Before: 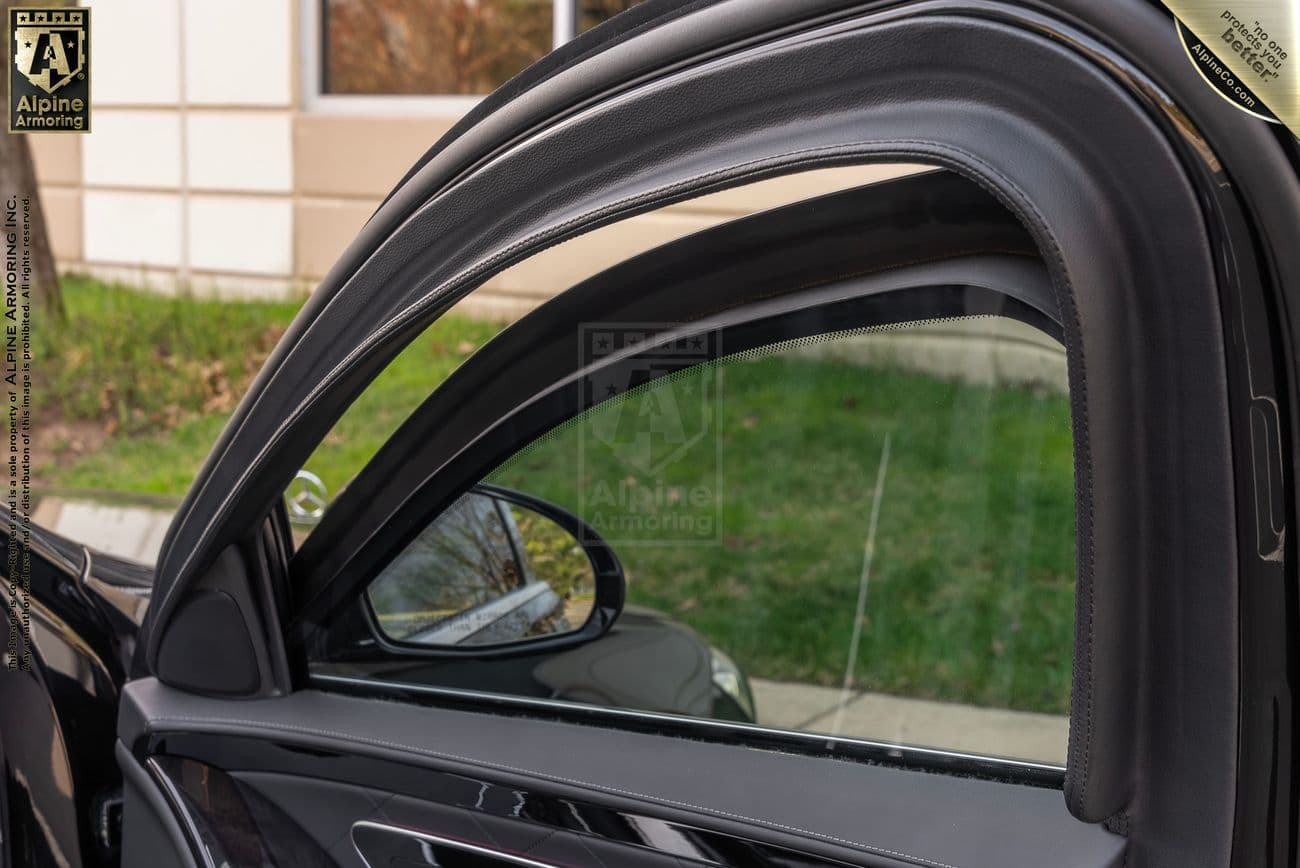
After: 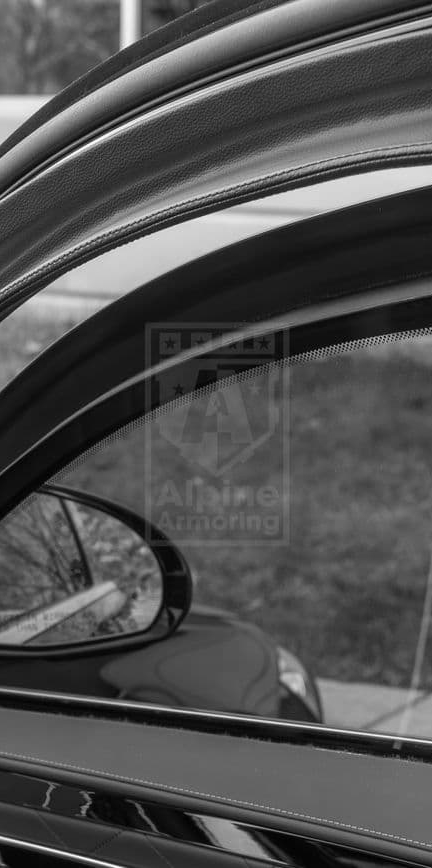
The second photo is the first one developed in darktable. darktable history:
monochrome: on, module defaults
crop: left 33.36%, right 33.36%
